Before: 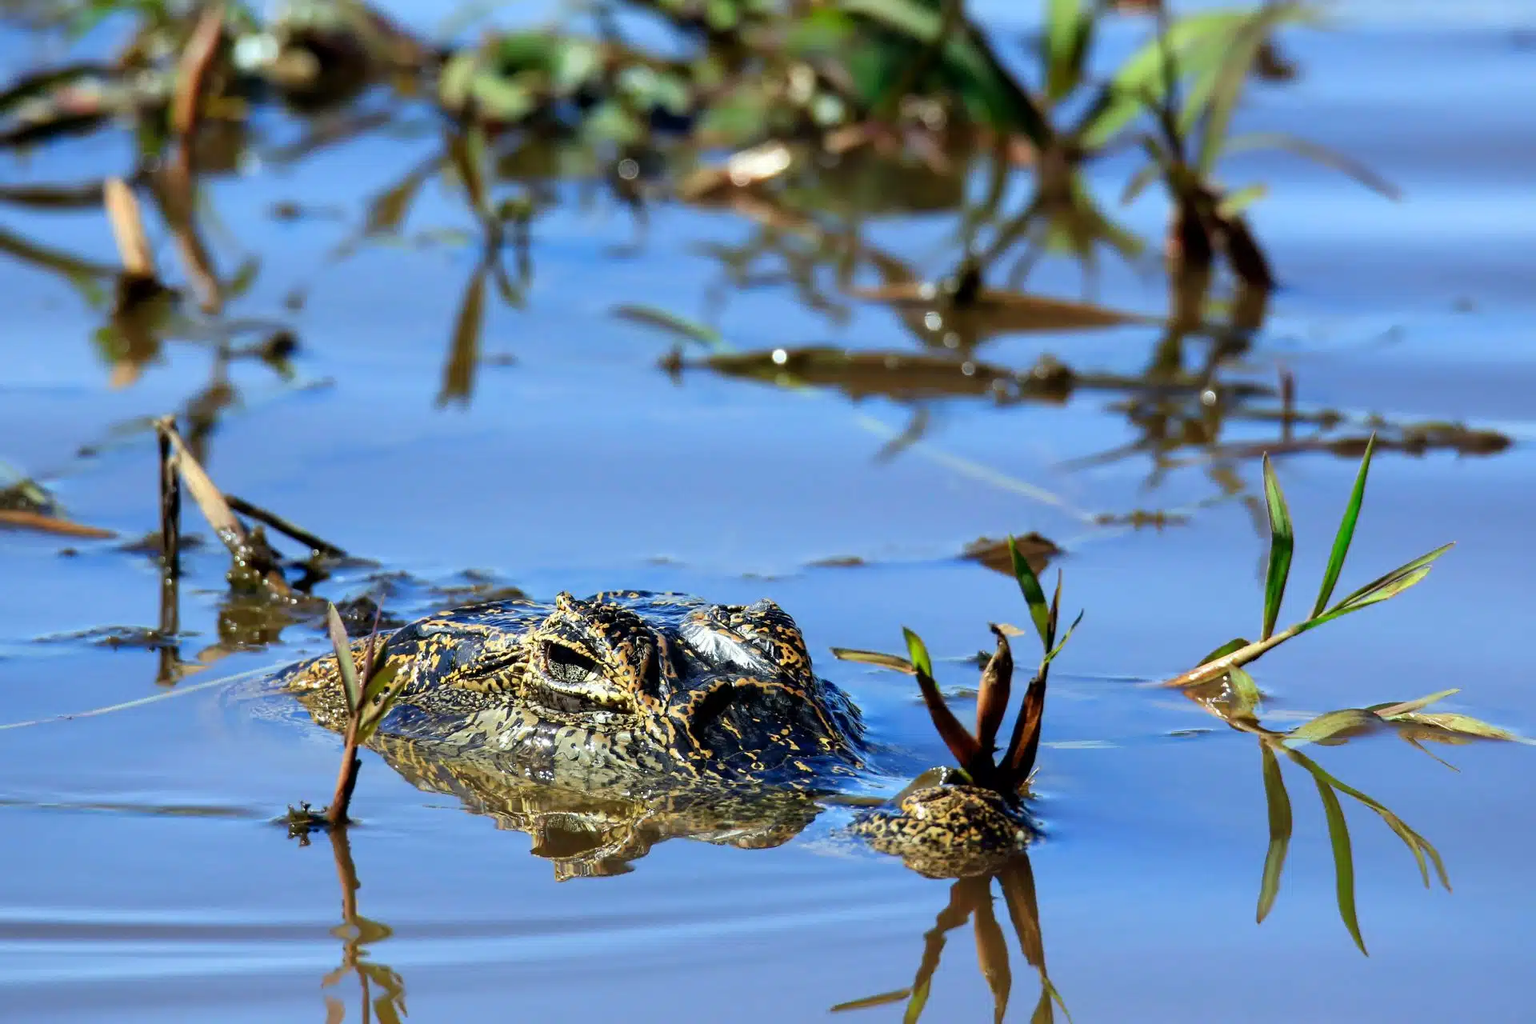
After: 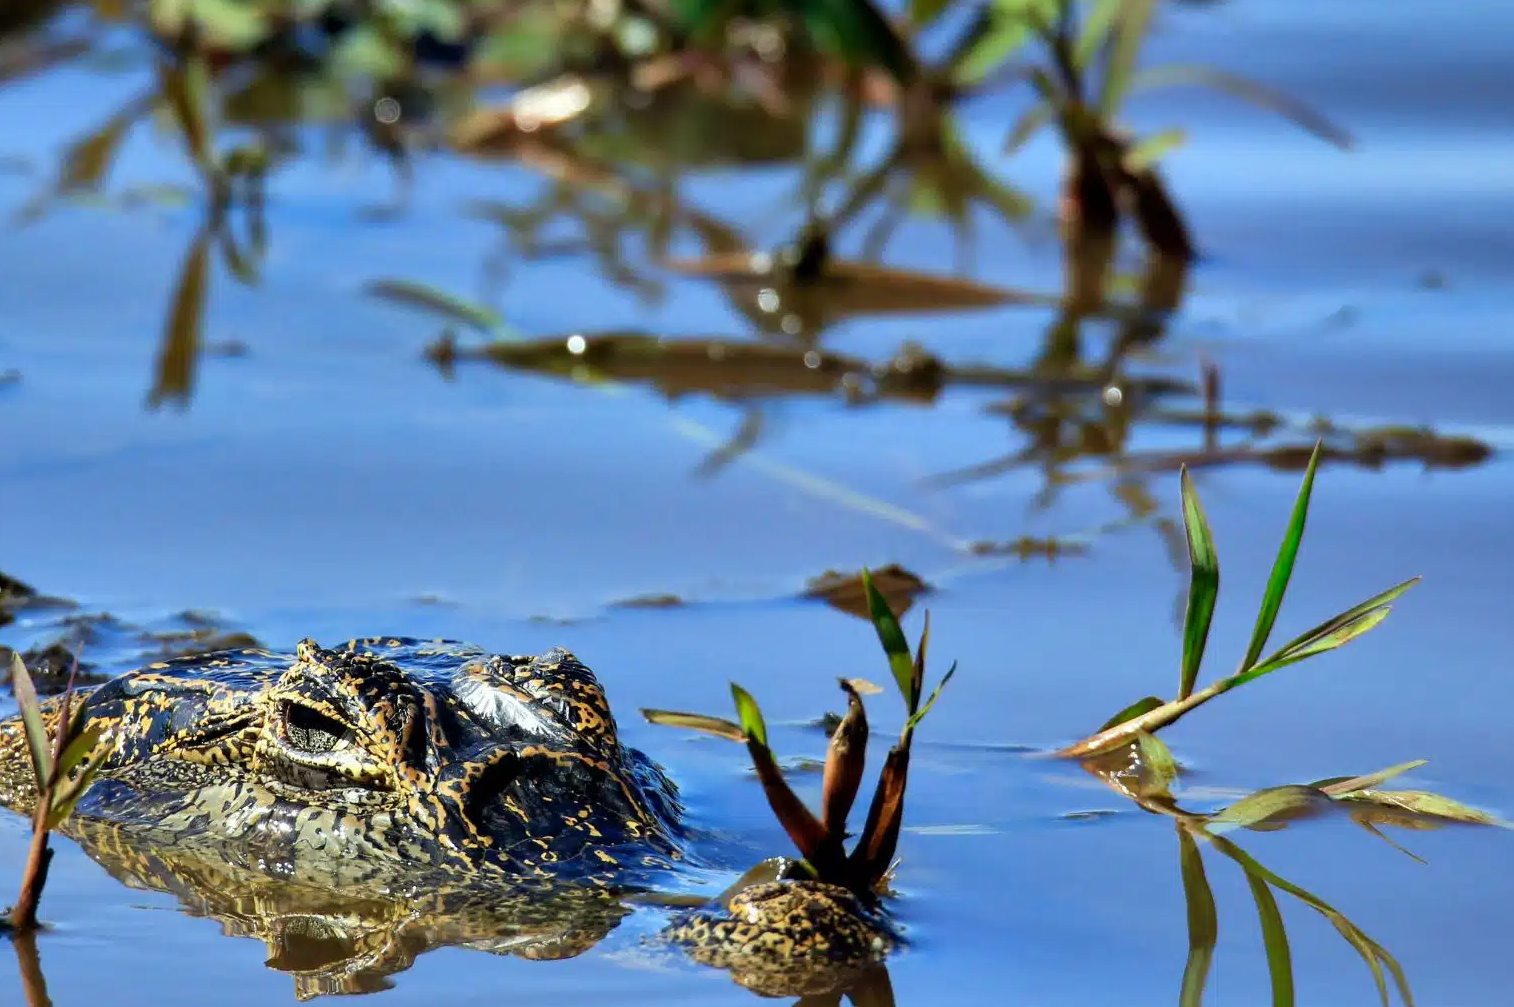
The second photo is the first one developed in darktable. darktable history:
crop and rotate: left 20.74%, top 7.912%, right 0.375%, bottom 13.378%
shadows and highlights: shadows 24.5, highlights -78.15, soften with gaussian
